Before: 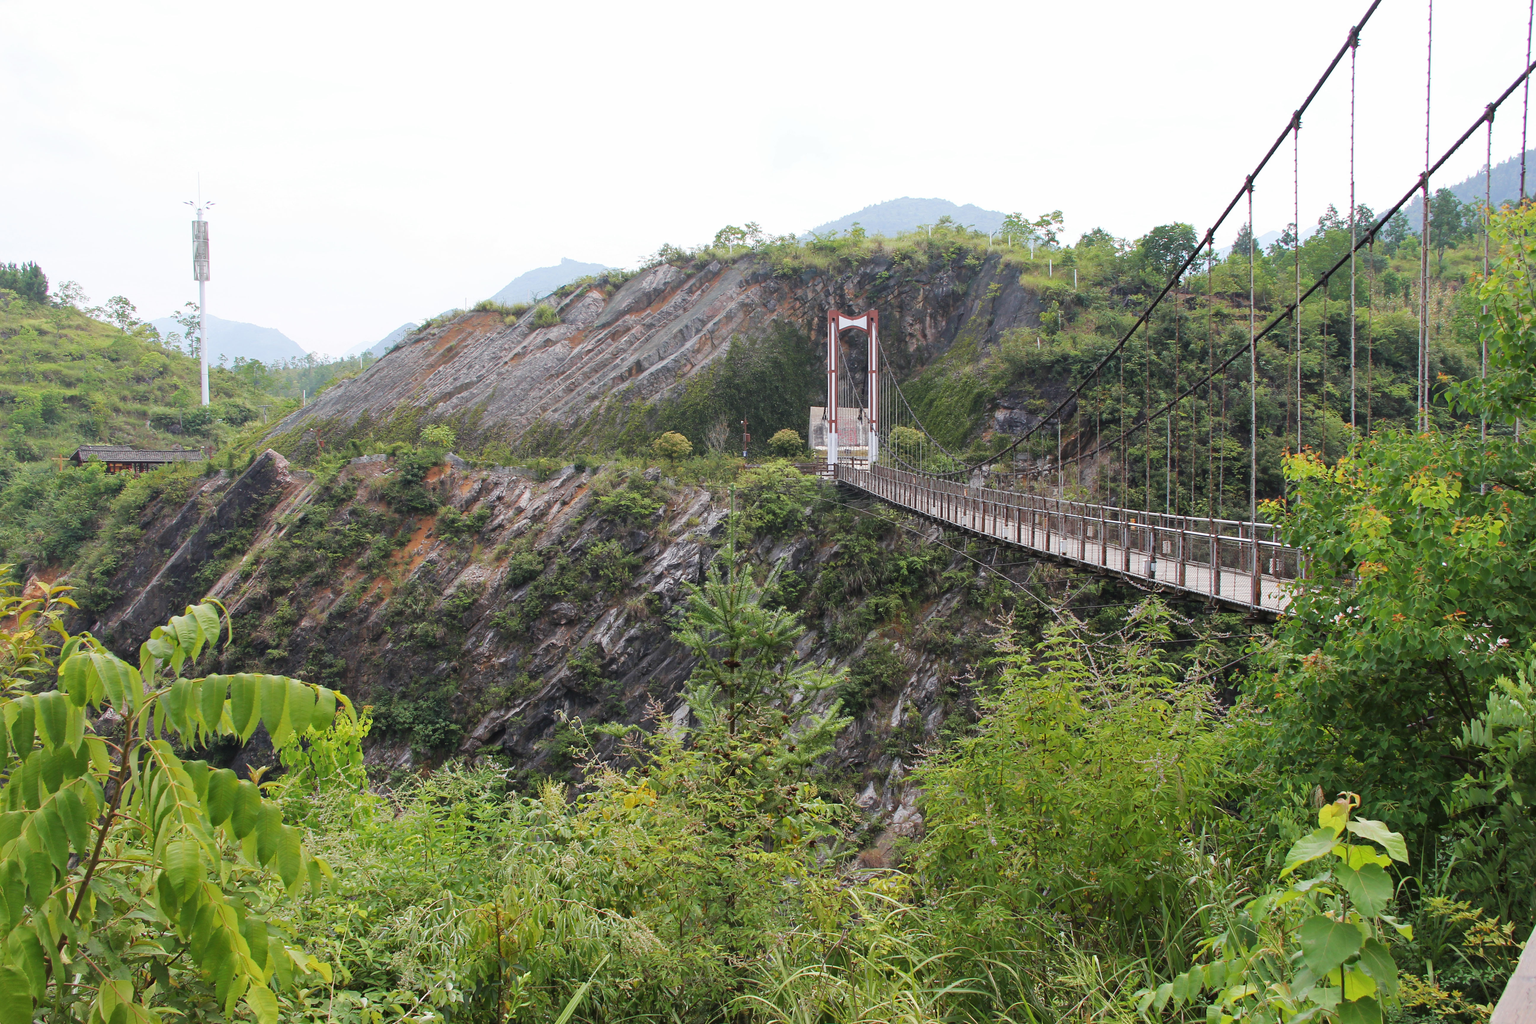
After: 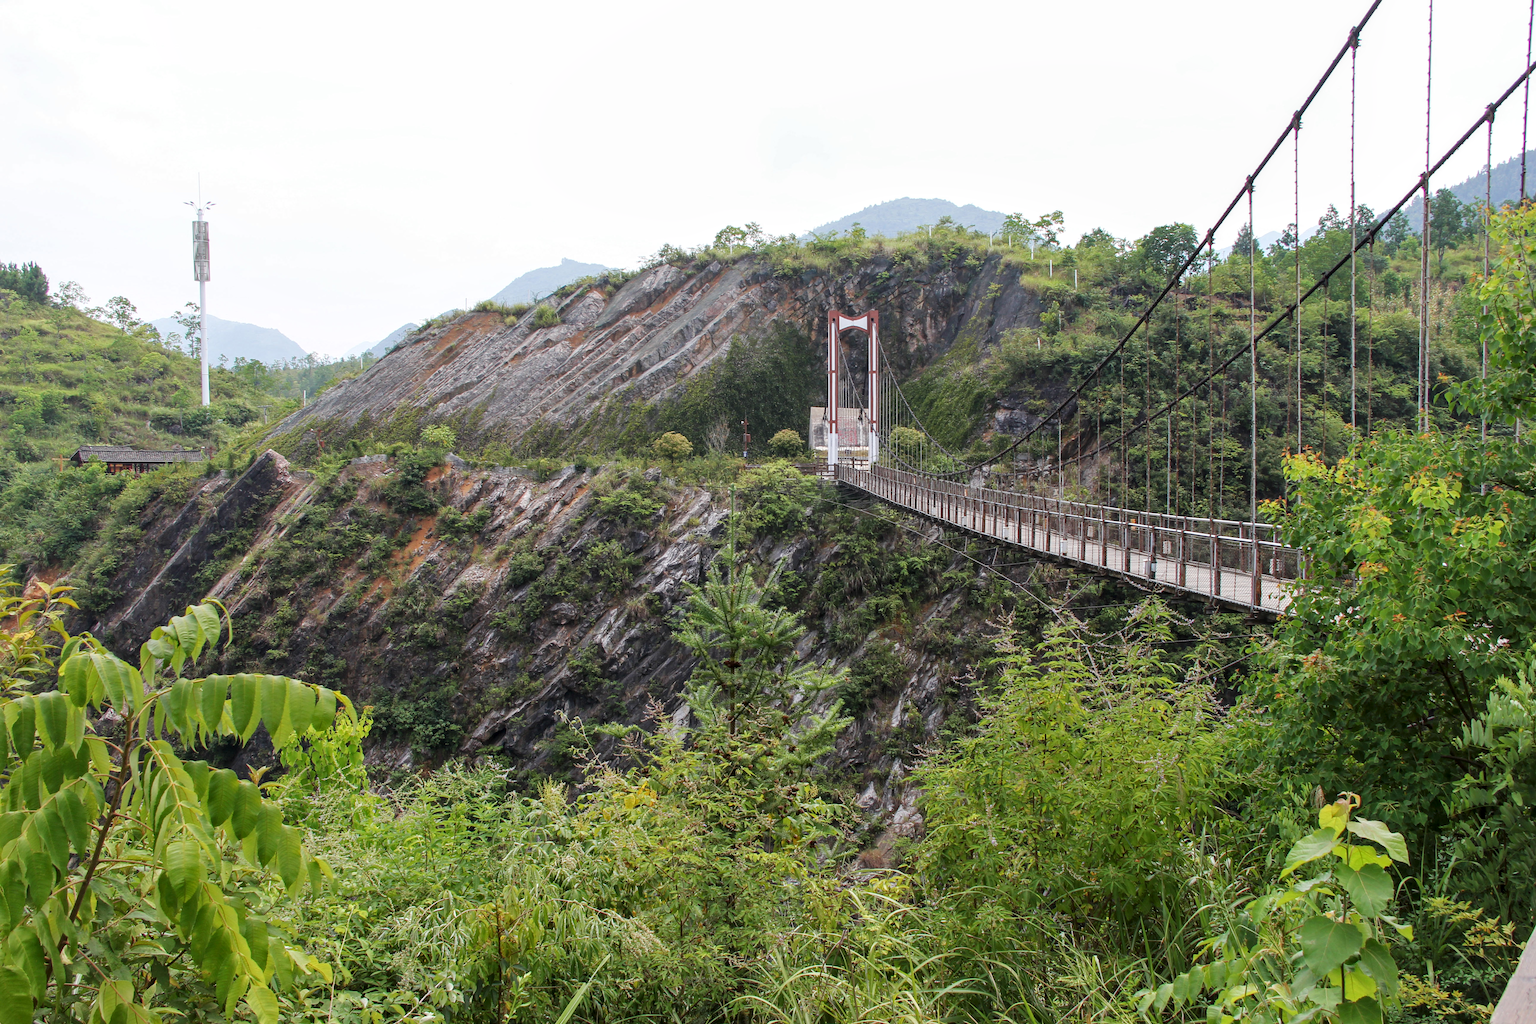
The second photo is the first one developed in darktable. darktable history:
local contrast: on, module defaults
contrast brightness saturation: contrast 0.025, brightness -0.04
